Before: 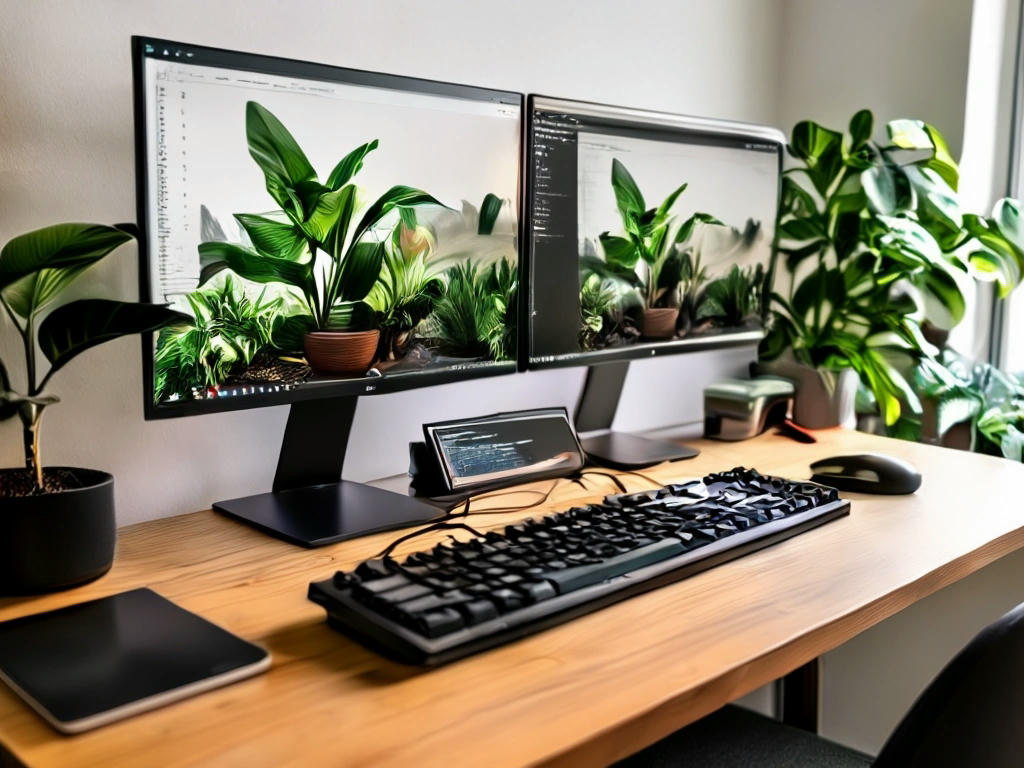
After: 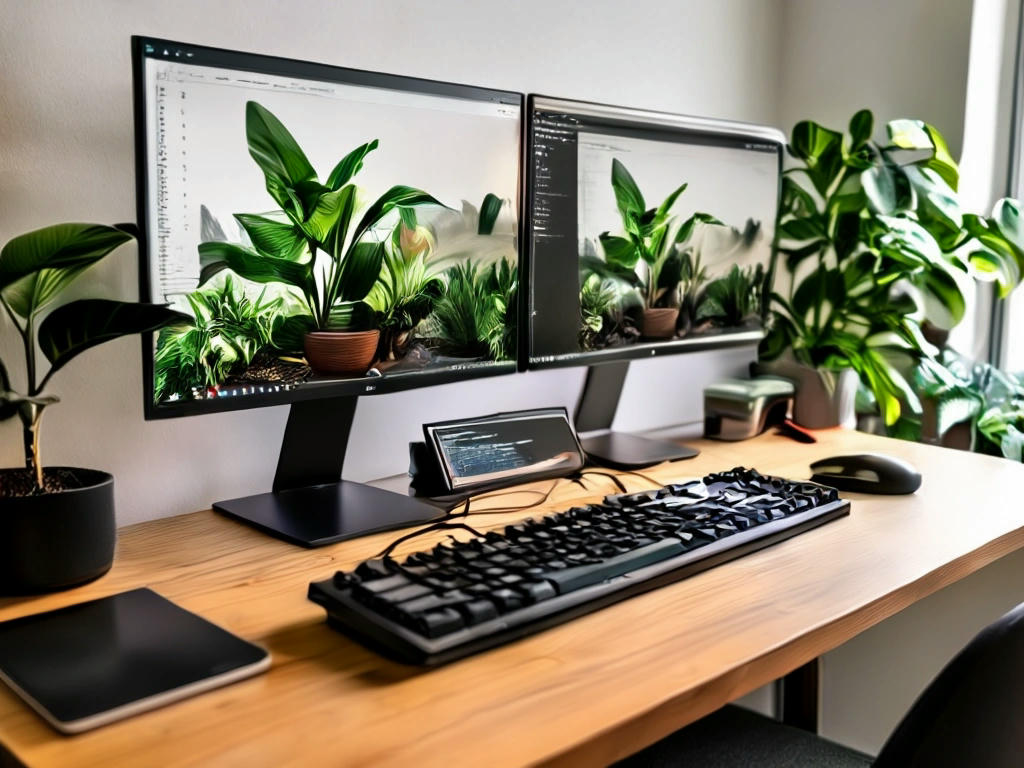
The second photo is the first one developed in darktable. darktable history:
shadows and highlights: shadows 32.83, highlights -47.7, soften with gaussian
base curve: preserve colors none
